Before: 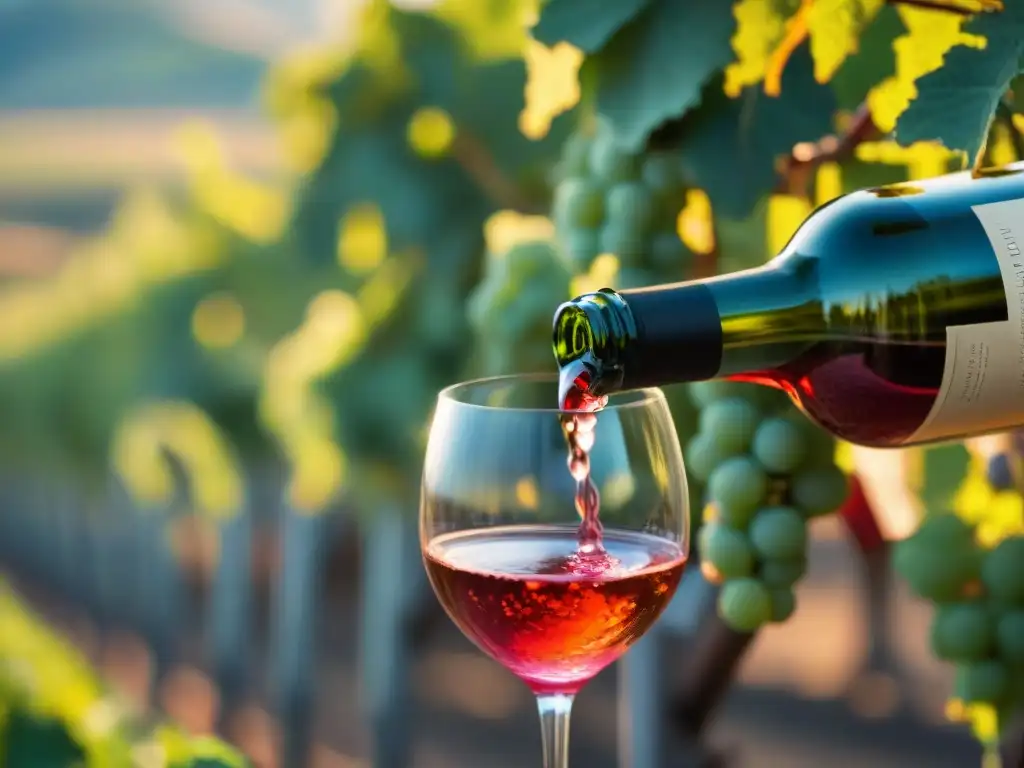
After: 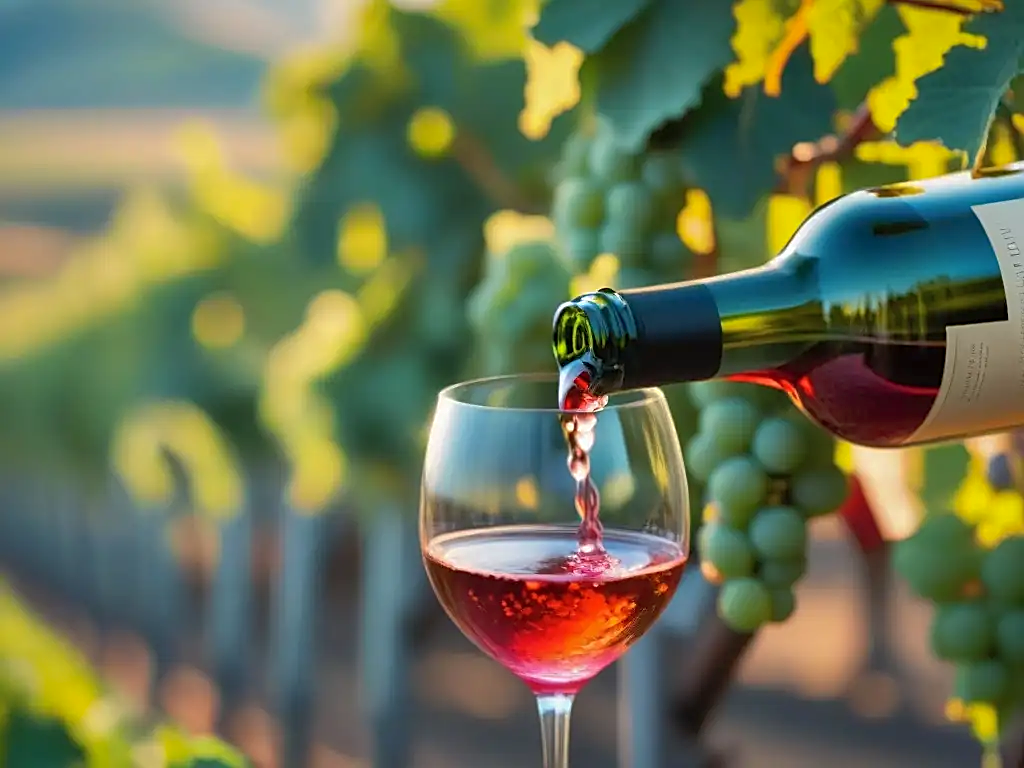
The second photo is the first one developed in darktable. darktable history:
shadows and highlights: on, module defaults
sharpen: radius 1.967
